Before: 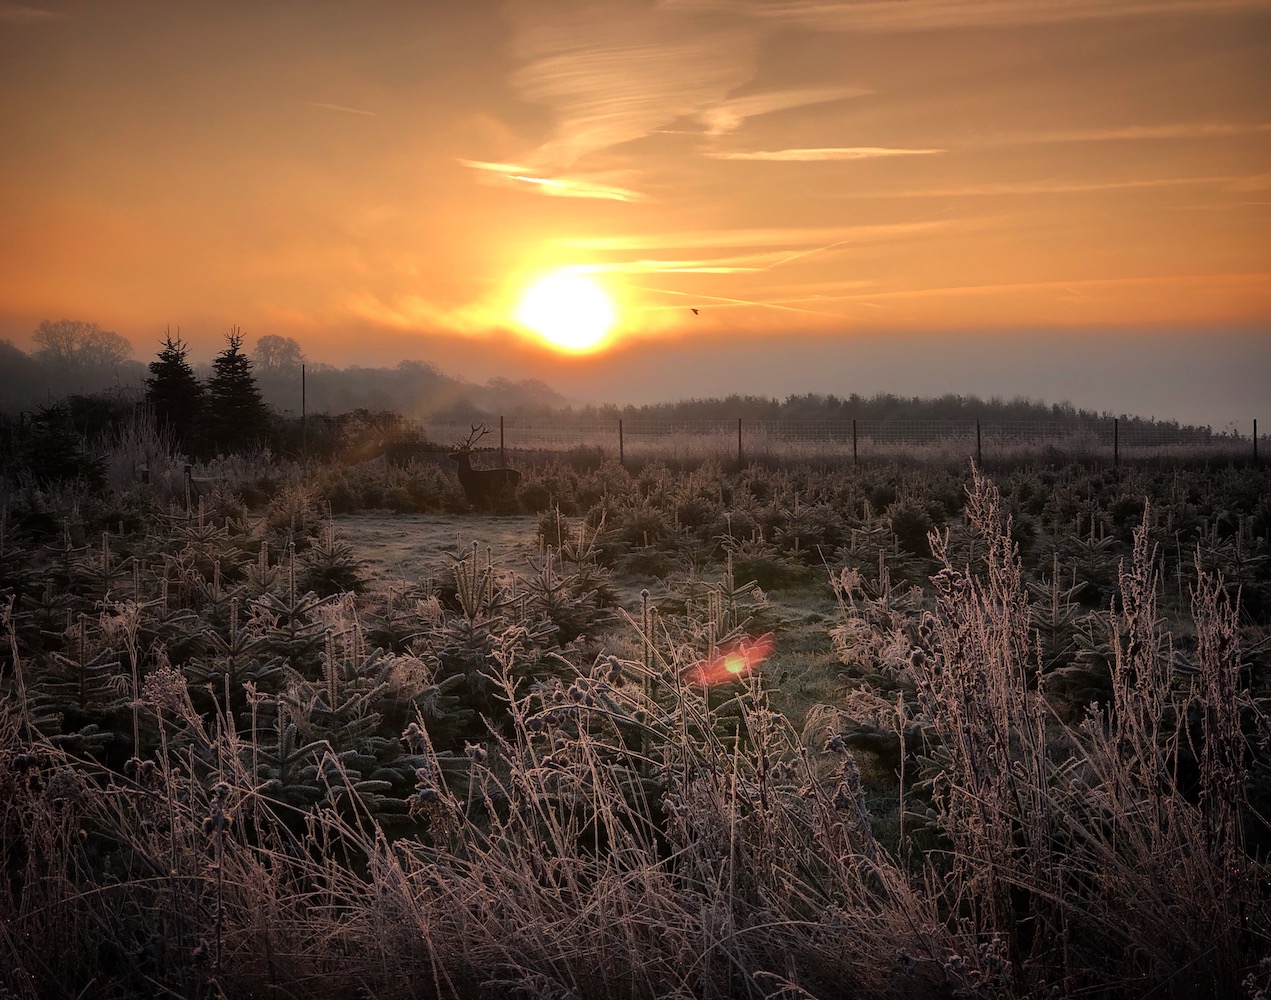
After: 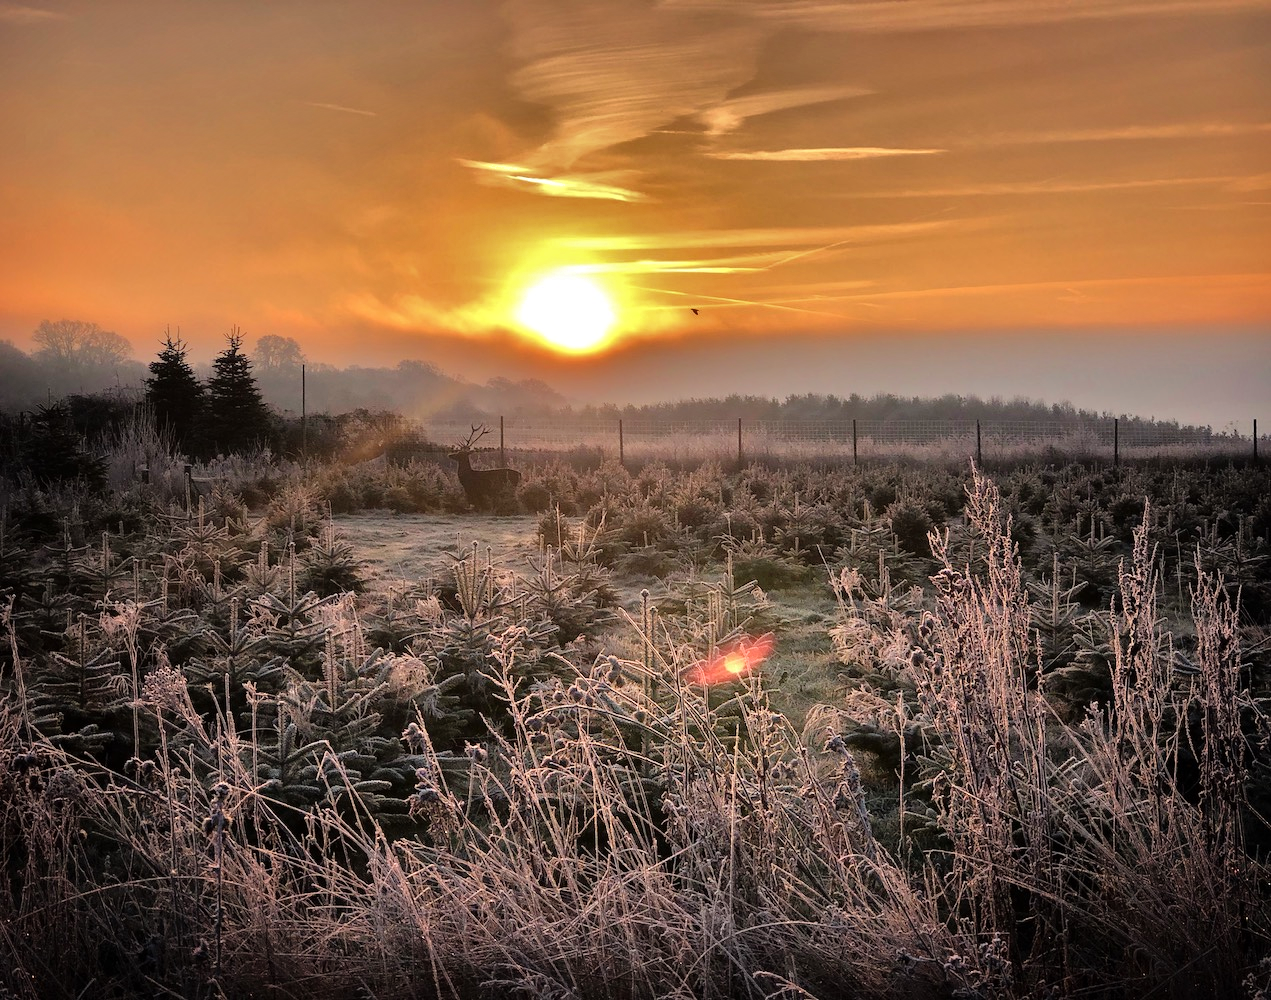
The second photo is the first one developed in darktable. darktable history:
shadows and highlights: shadows 20.91, highlights -82.73, soften with gaussian
tone equalizer: -7 EV 0.15 EV, -6 EV 0.6 EV, -5 EV 1.15 EV, -4 EV 1.33 EV, -3 EV 1.15 EV, -2 EV 0.6 EV, -1 EV 0.15 EV, mask exposure compensation -0.5 EV
